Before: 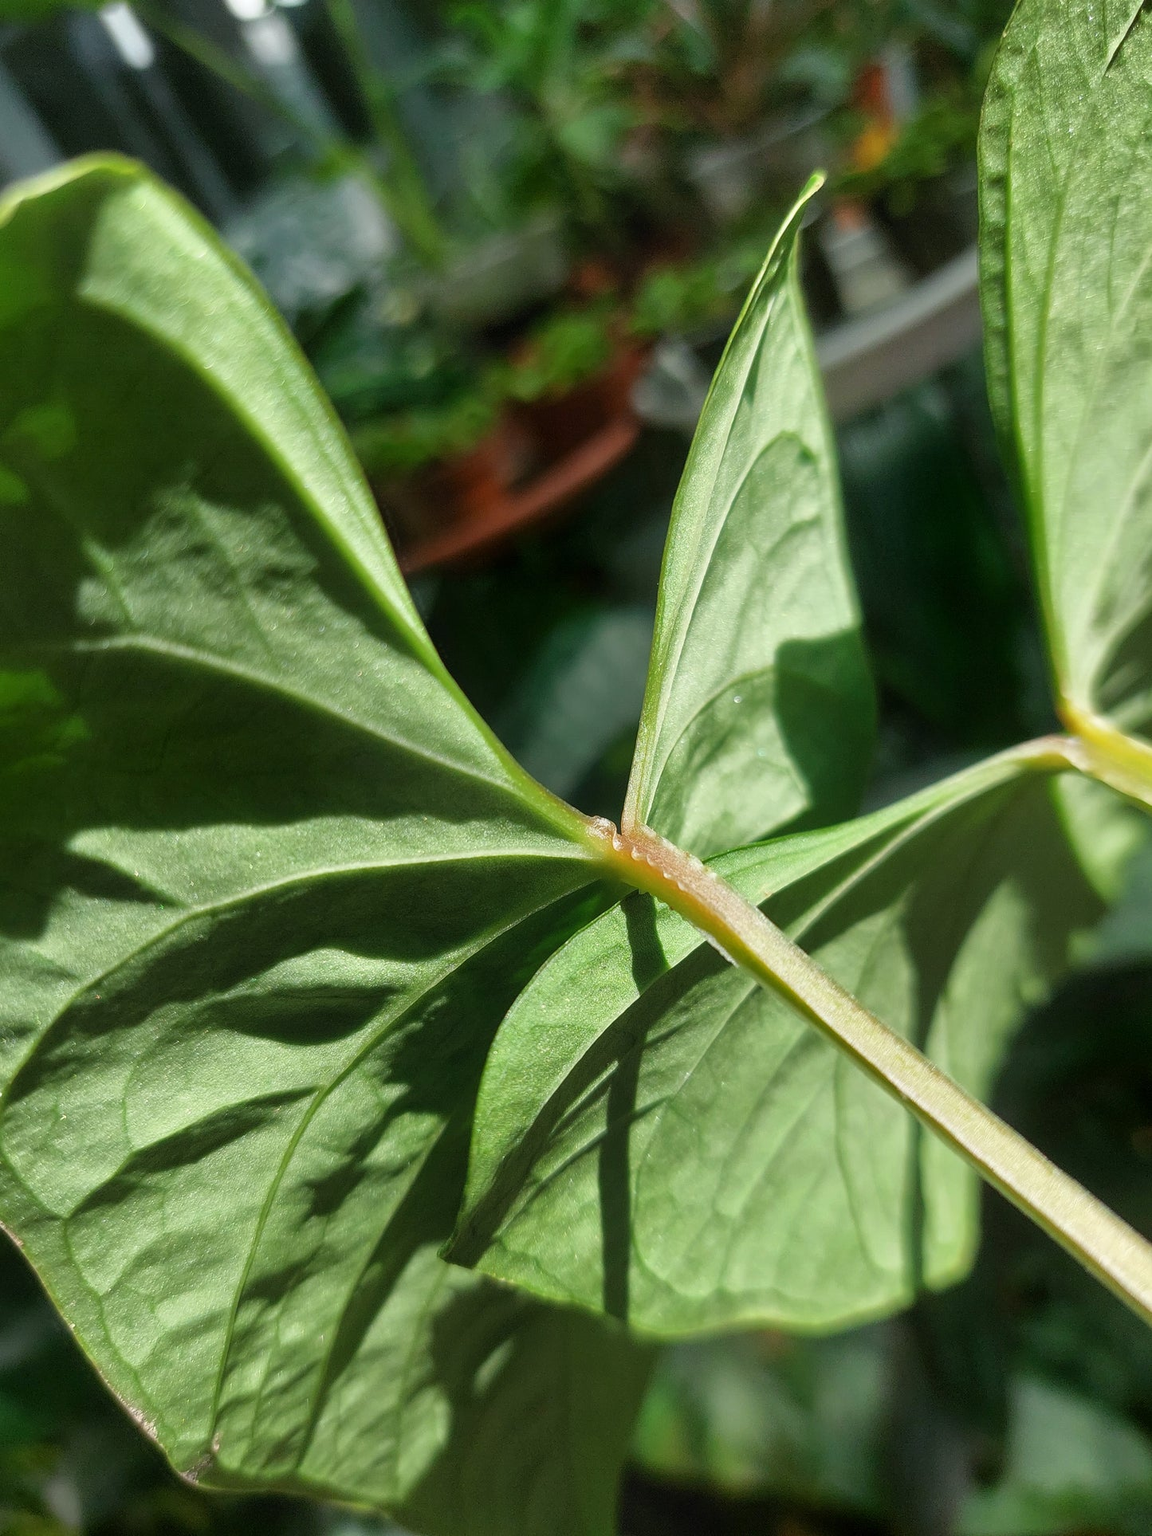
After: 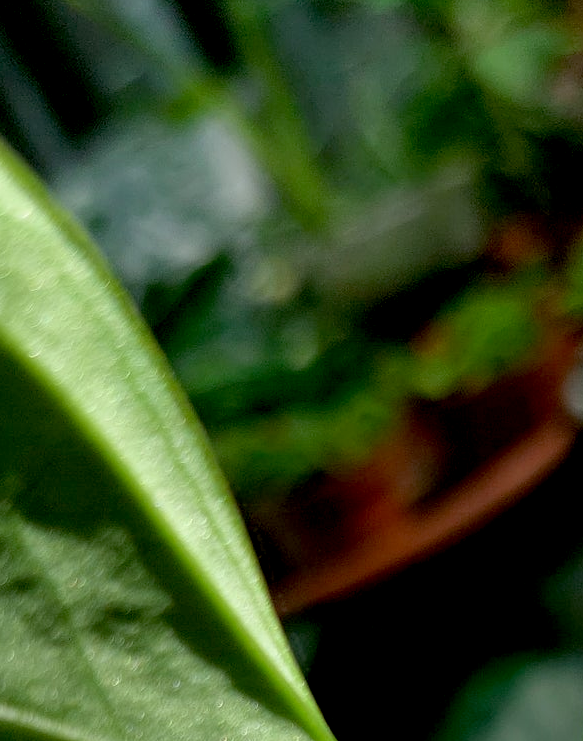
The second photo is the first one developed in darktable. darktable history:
exposure: black level correction 0.013, compensate highlight preservation false
crop: left 15.778%, top 5.459%, right 43.822%, bottom 56.055%
